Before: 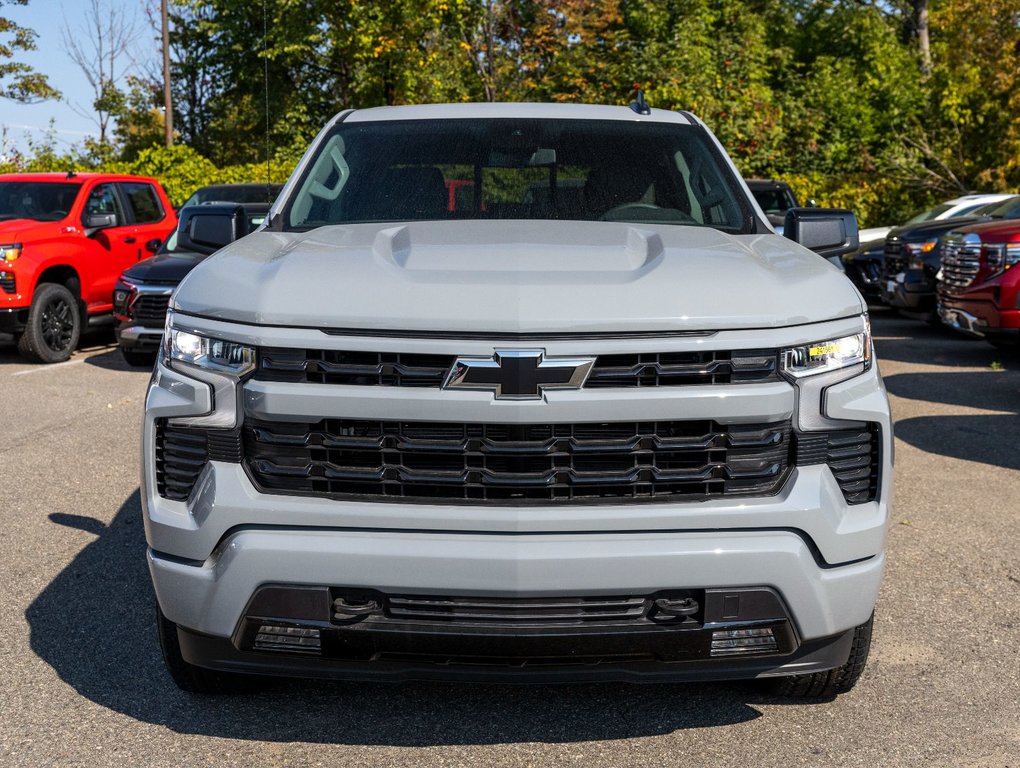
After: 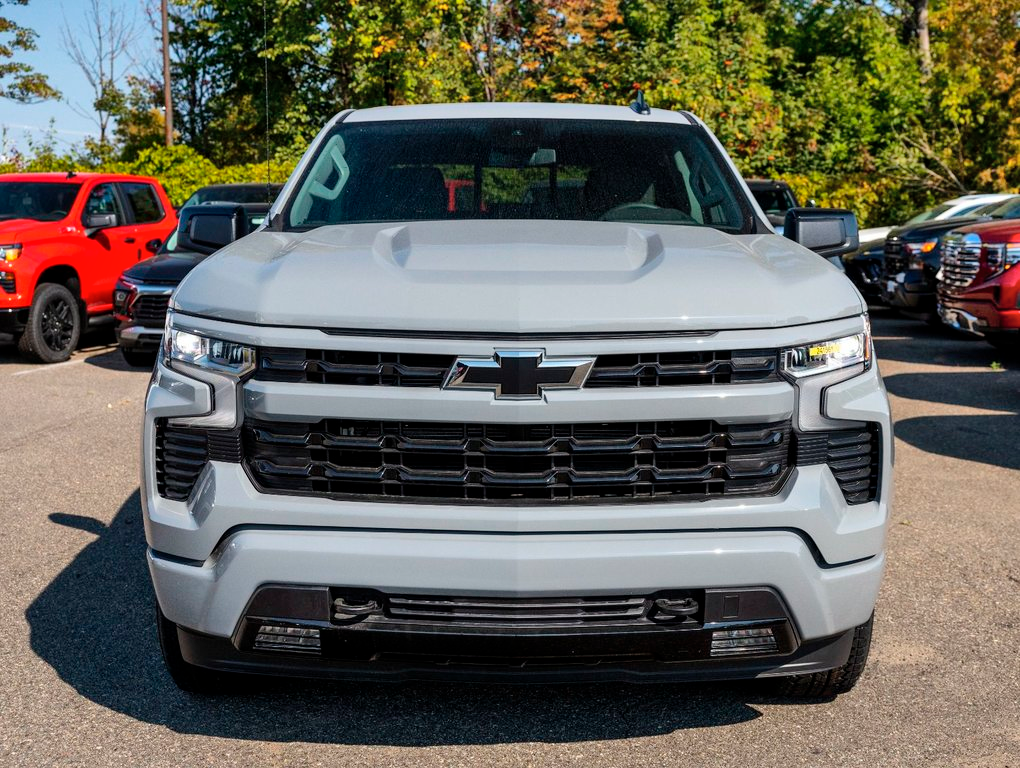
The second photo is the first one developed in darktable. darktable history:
shadows and highlights: shadows 75.99, highlights -60.99, soften with gaussian
